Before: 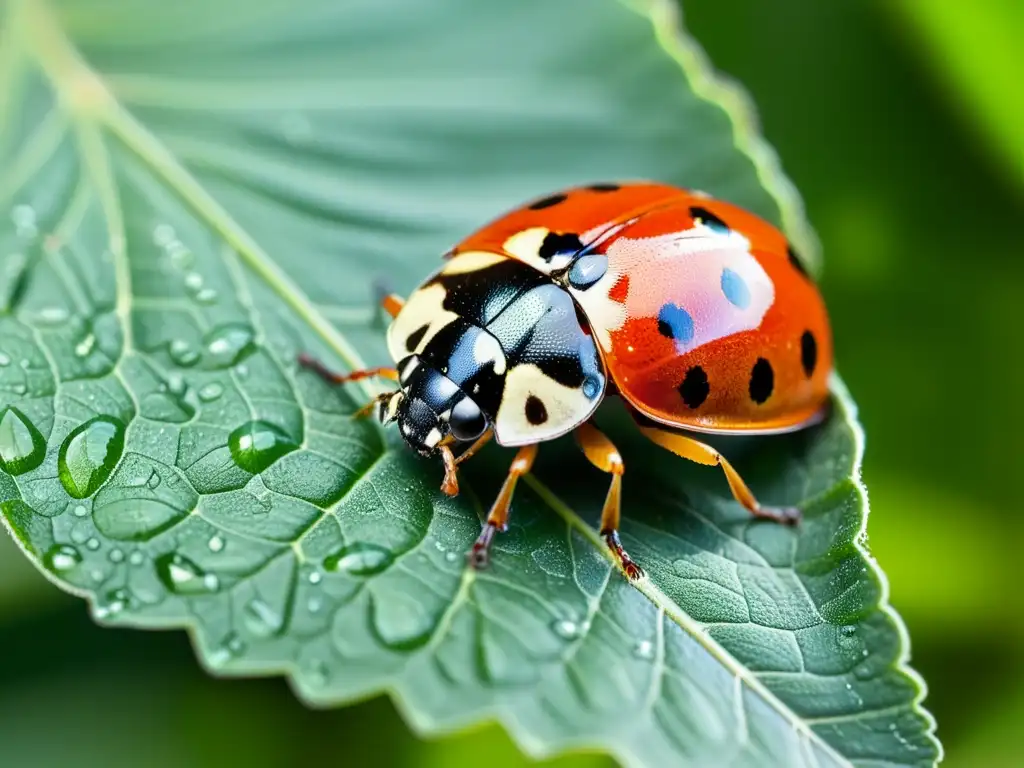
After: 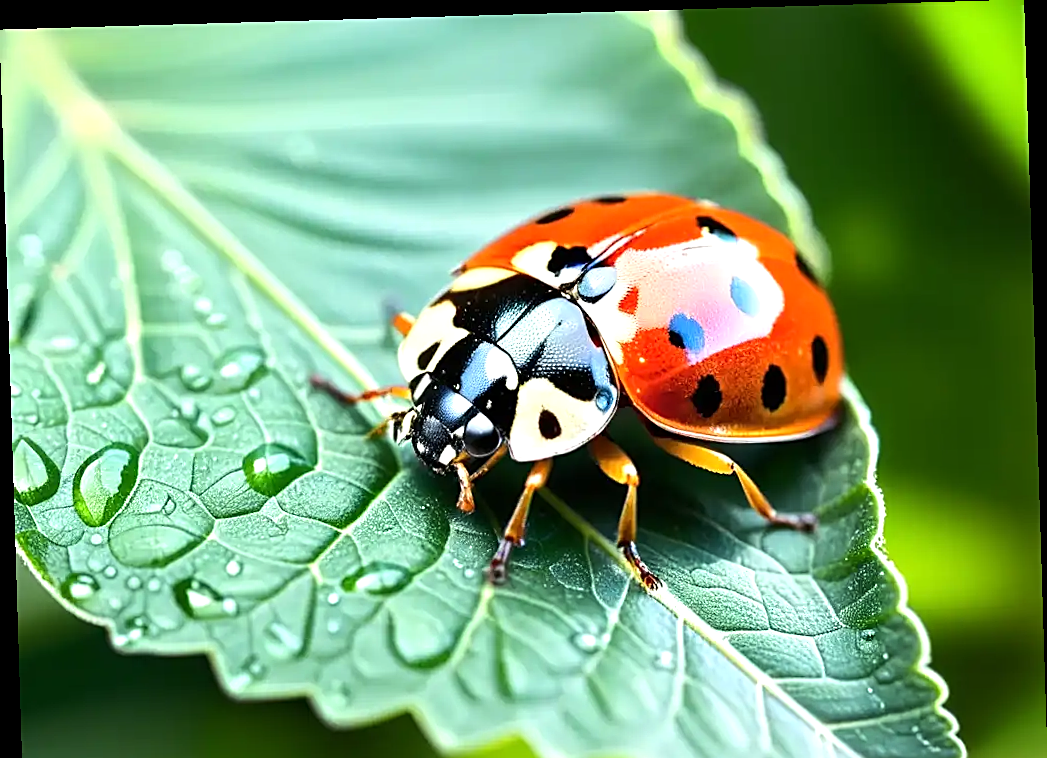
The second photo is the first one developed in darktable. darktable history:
tone equalizer: -8 EV 0.001 EV, -7 EV -0.002 EV, -6 EV 0.002 EV, -5 EV -0.03 EV, -4 EV -0.116 EV, -3 EV -0.169 EV, -2 EV 0.24 EV, -1 EV 0.702 EV, +0 EV 0.493 EV
crop and rotate: top 0%, bottom 5.097%
rotate and perspective: rotation -1.77°, lens shift (horizontal) 0.004, automatic cropping off
sharpen: on, module defaults
